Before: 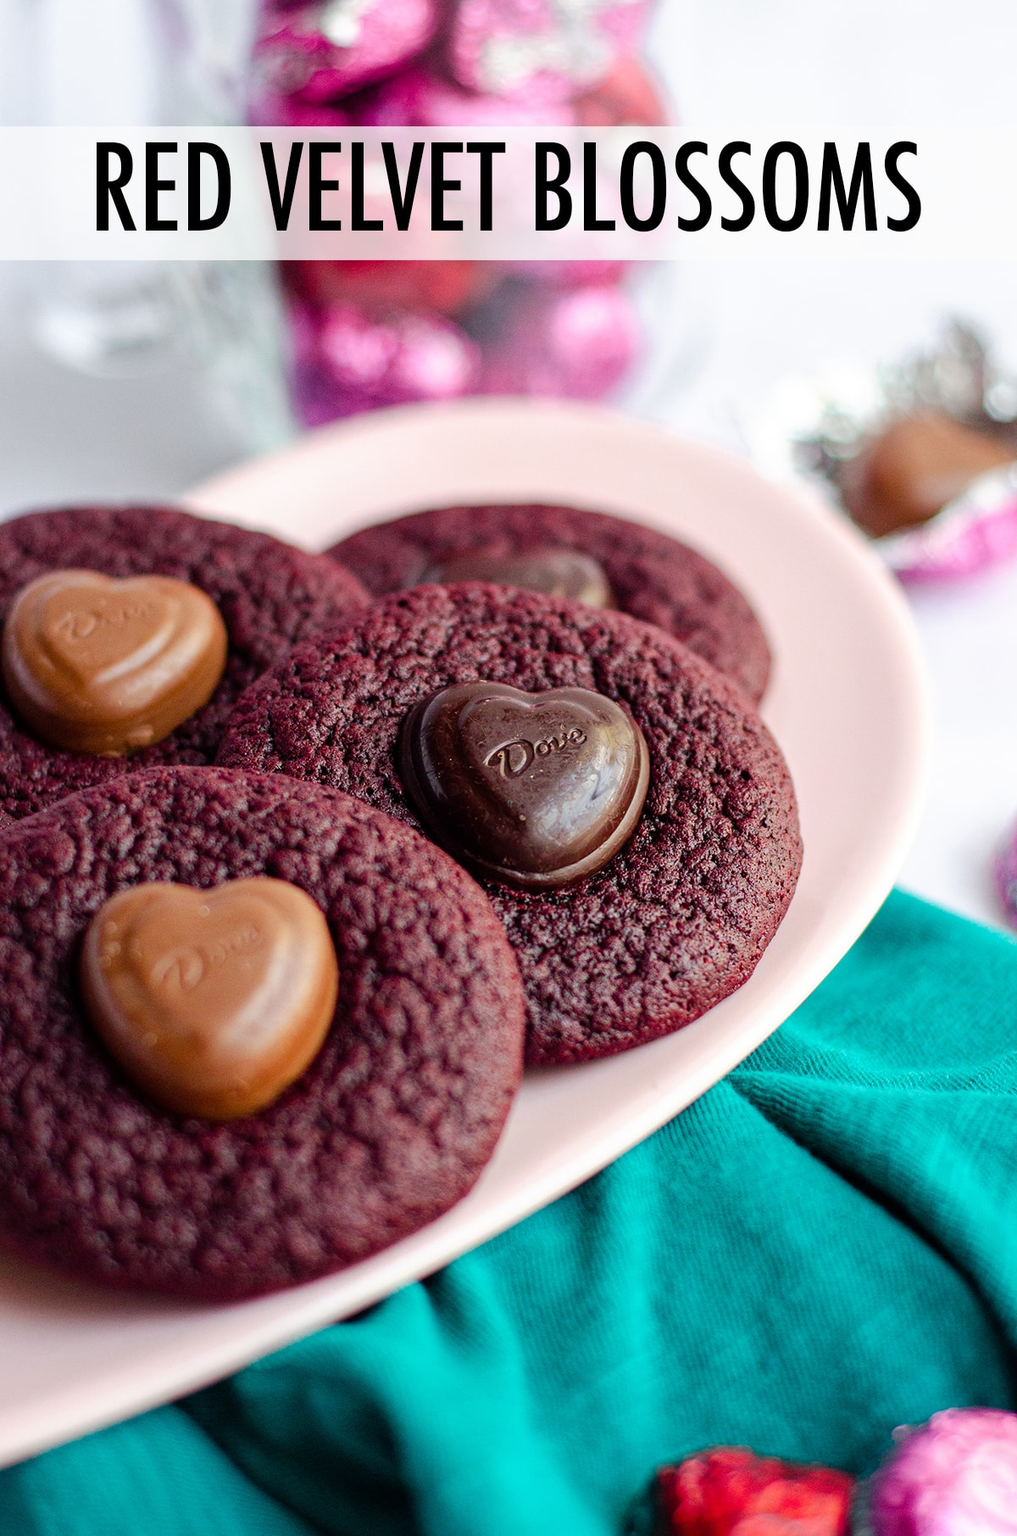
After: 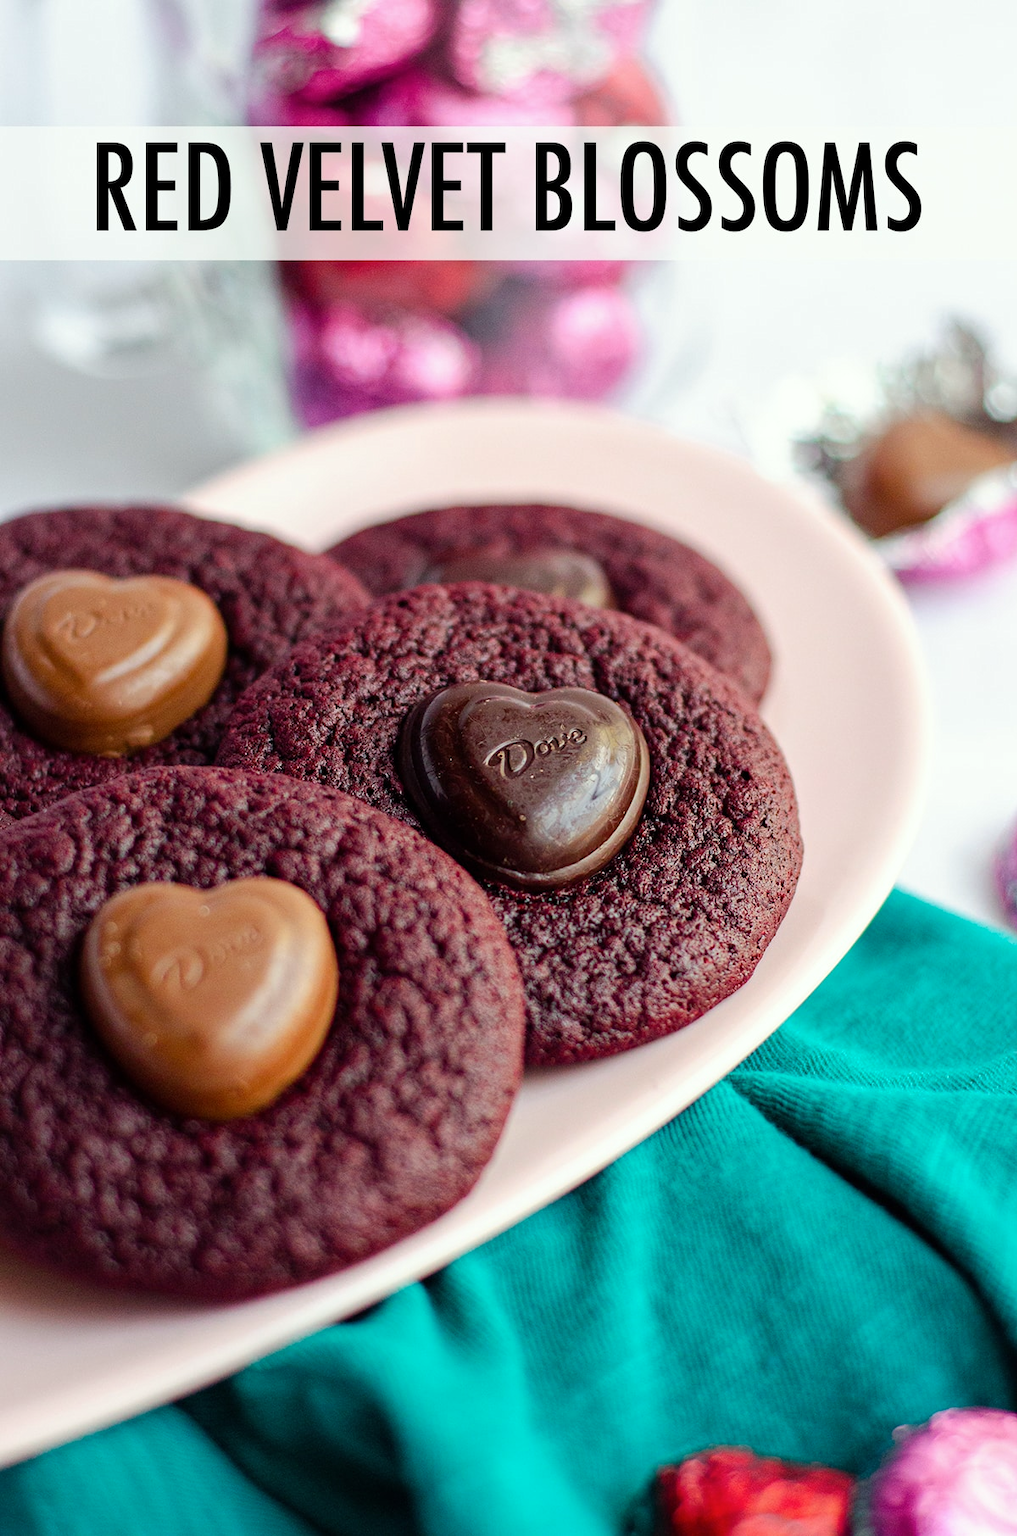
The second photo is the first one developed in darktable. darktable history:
color correction: highlights a* -2.62, highlights b* 2.39
